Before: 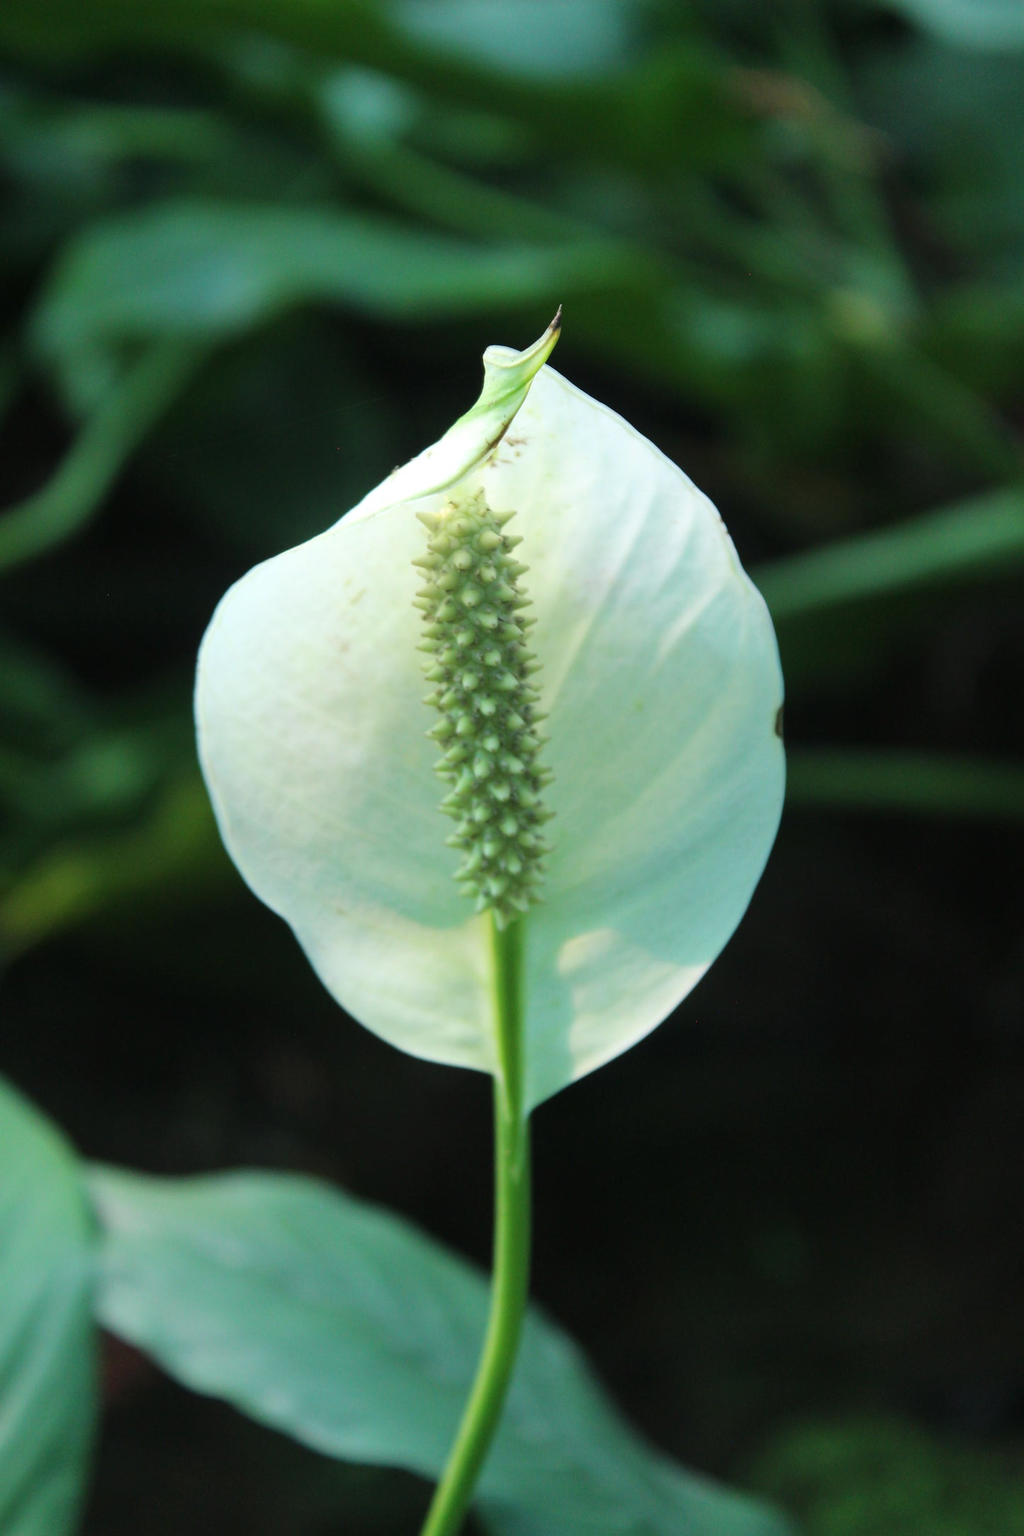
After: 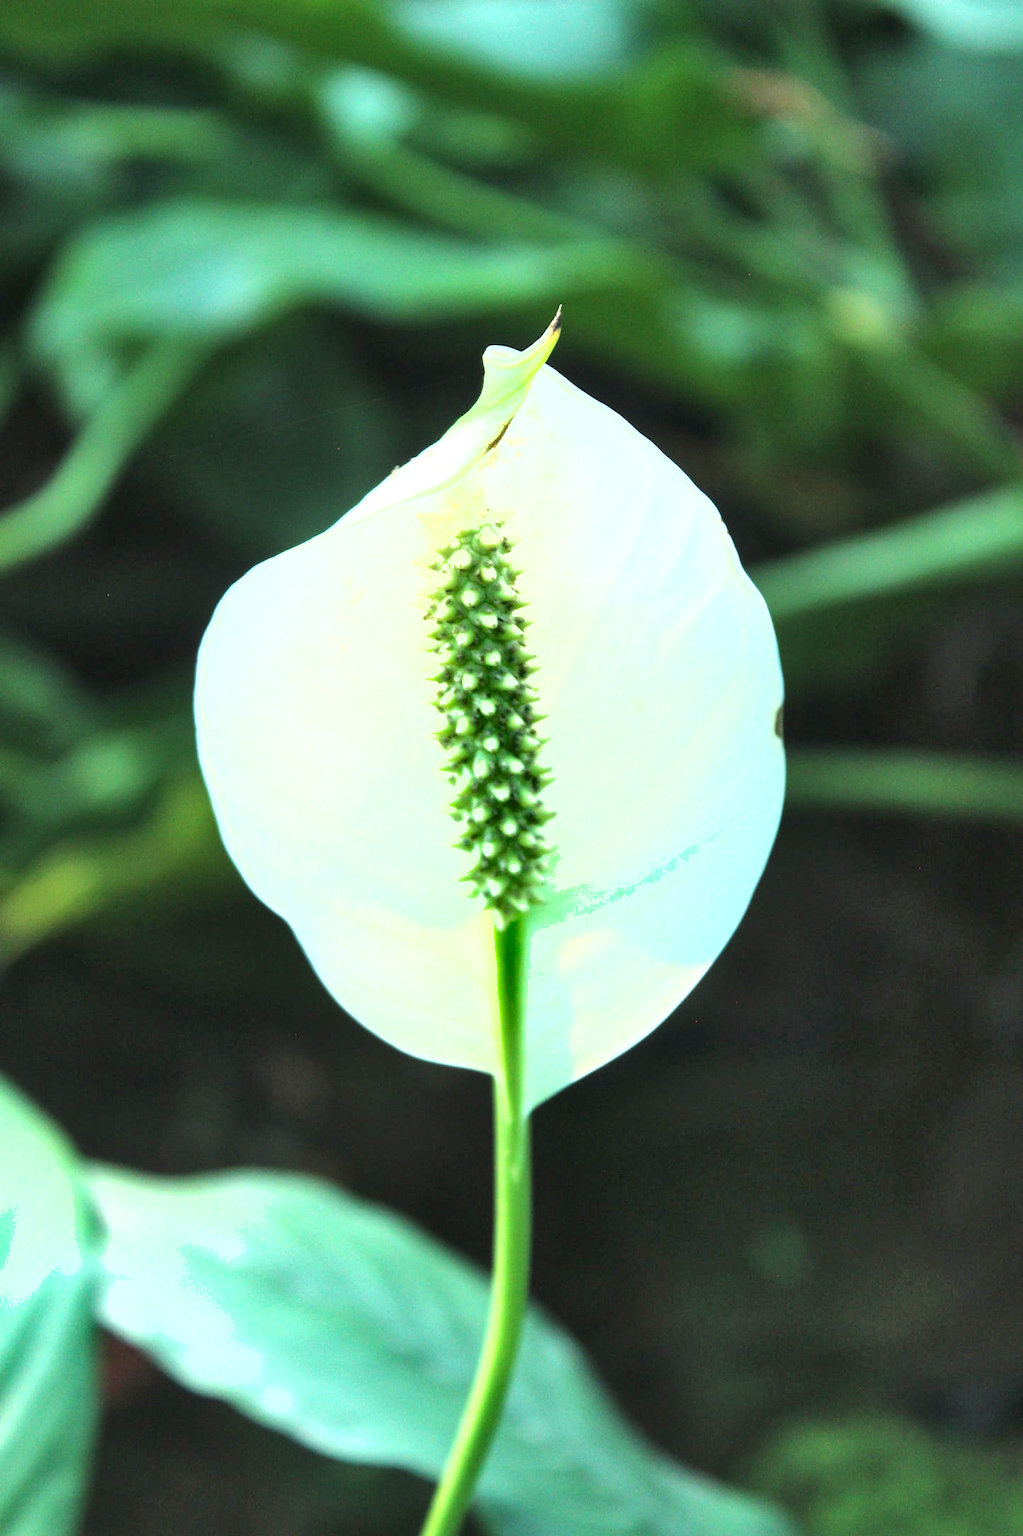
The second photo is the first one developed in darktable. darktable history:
exposure: black level correction 0, exposure 1.5 EV, compensate exposure bias true, compensate highlight preservation false
shadows and highlights: low approximation 0.01, soften with gaussian
local contrast: mode bilateral grid, contrast 20, coarseness 50, detail 120%, midtone range 0.2
